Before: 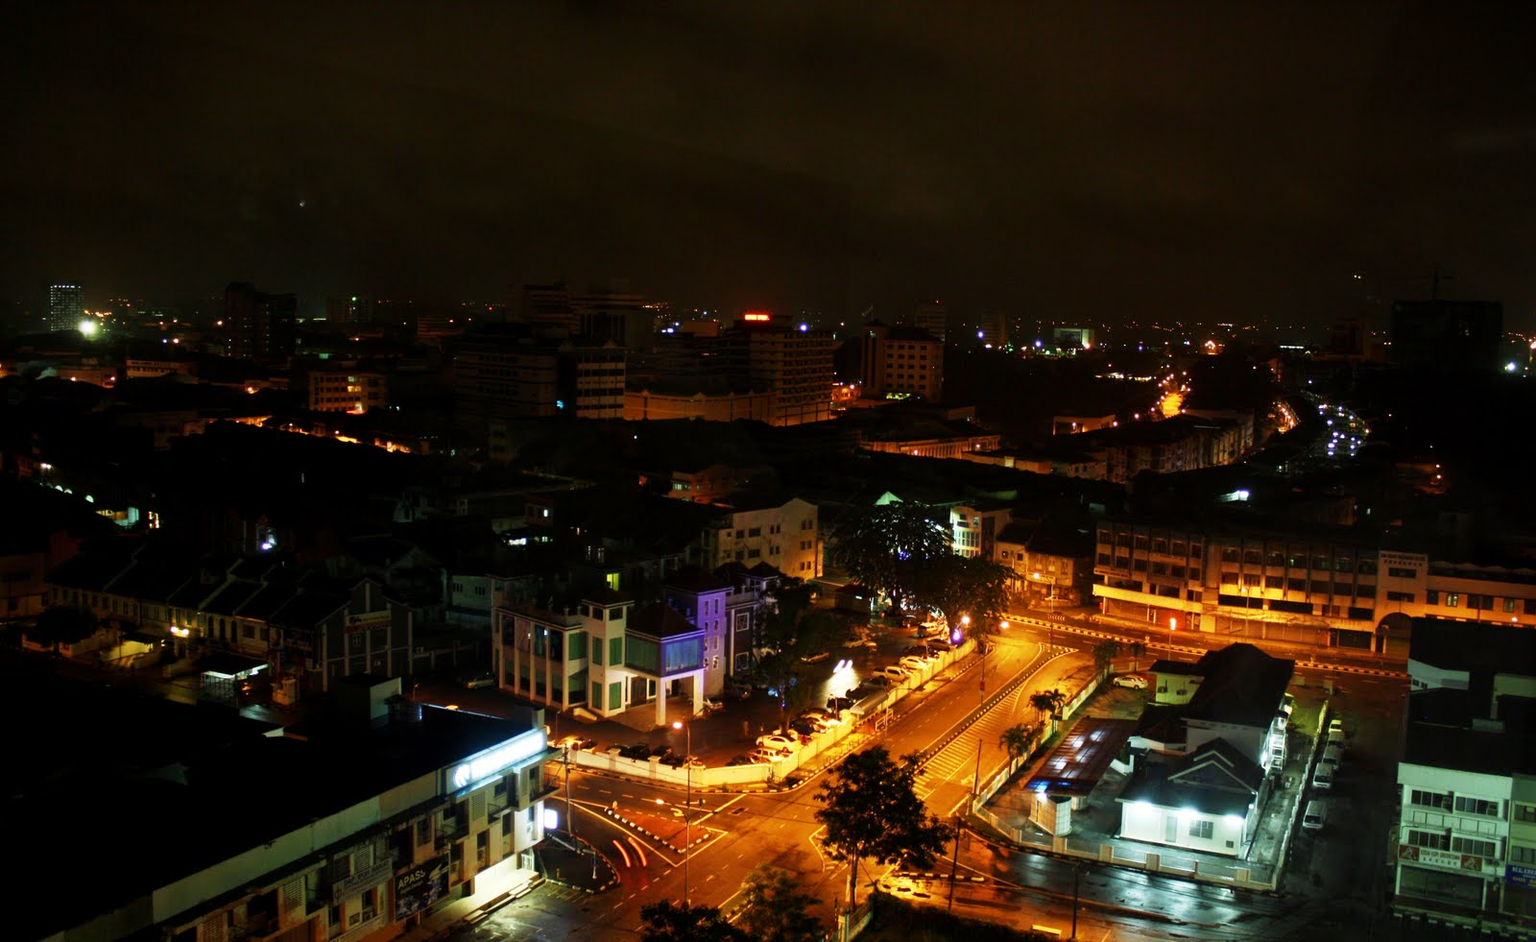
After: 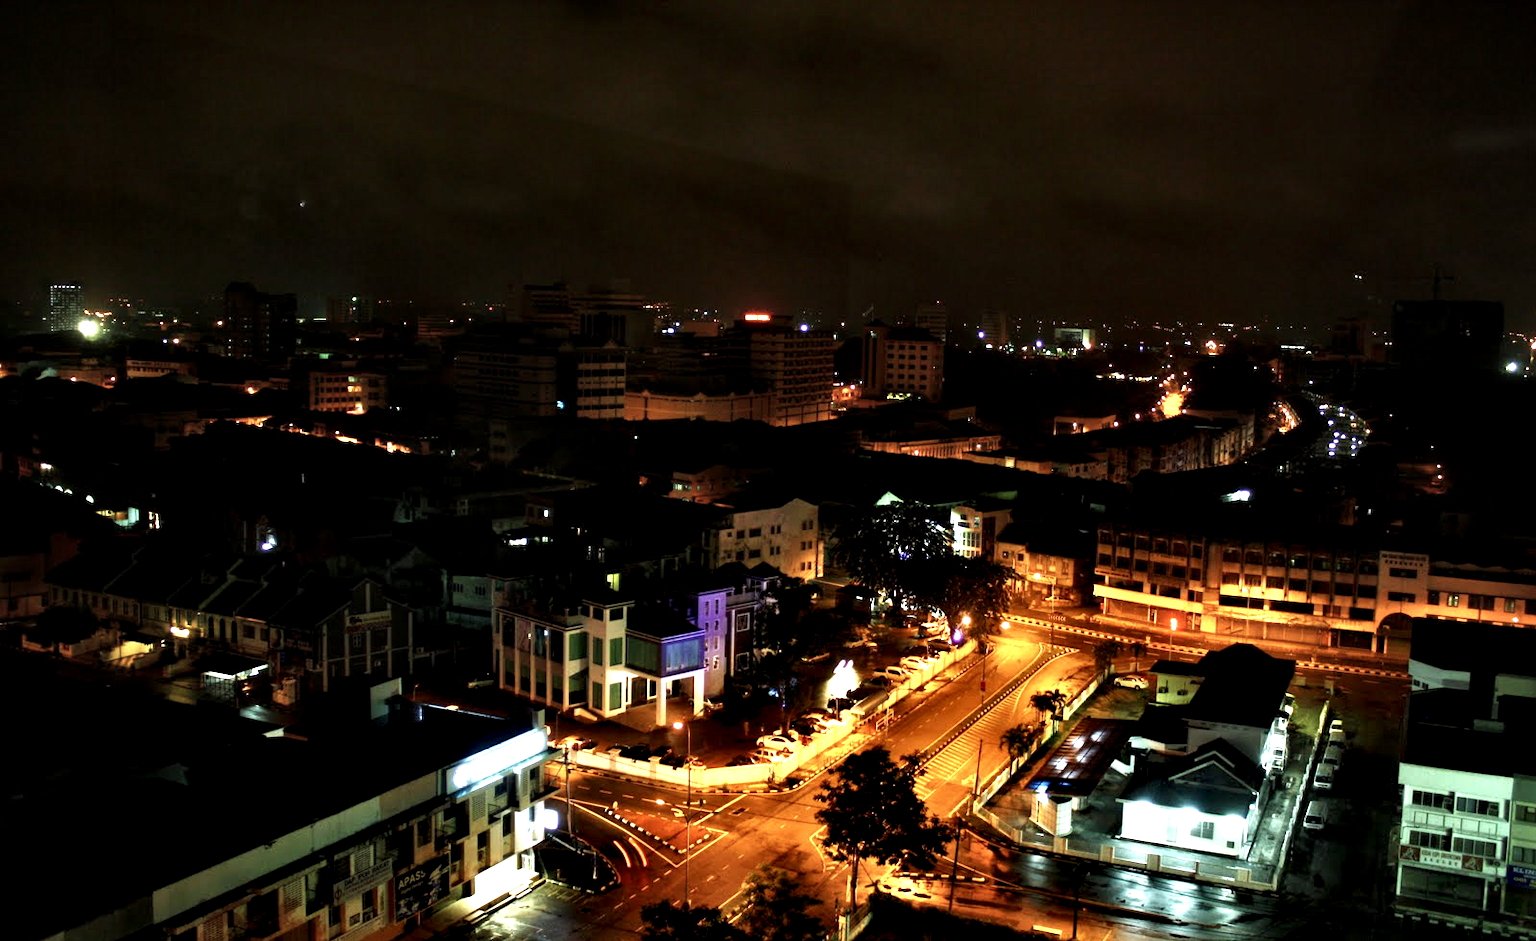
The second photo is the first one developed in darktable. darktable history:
contrast equalizer: octaves 7, y [[0.609, 0.611, 0.615, 0.613, 0.607, 0.603], [0.504, 0.498, 0.496, 0.499, 0.506, 0.516], [0 ×6], [0 ×6], [0 ×6]]
